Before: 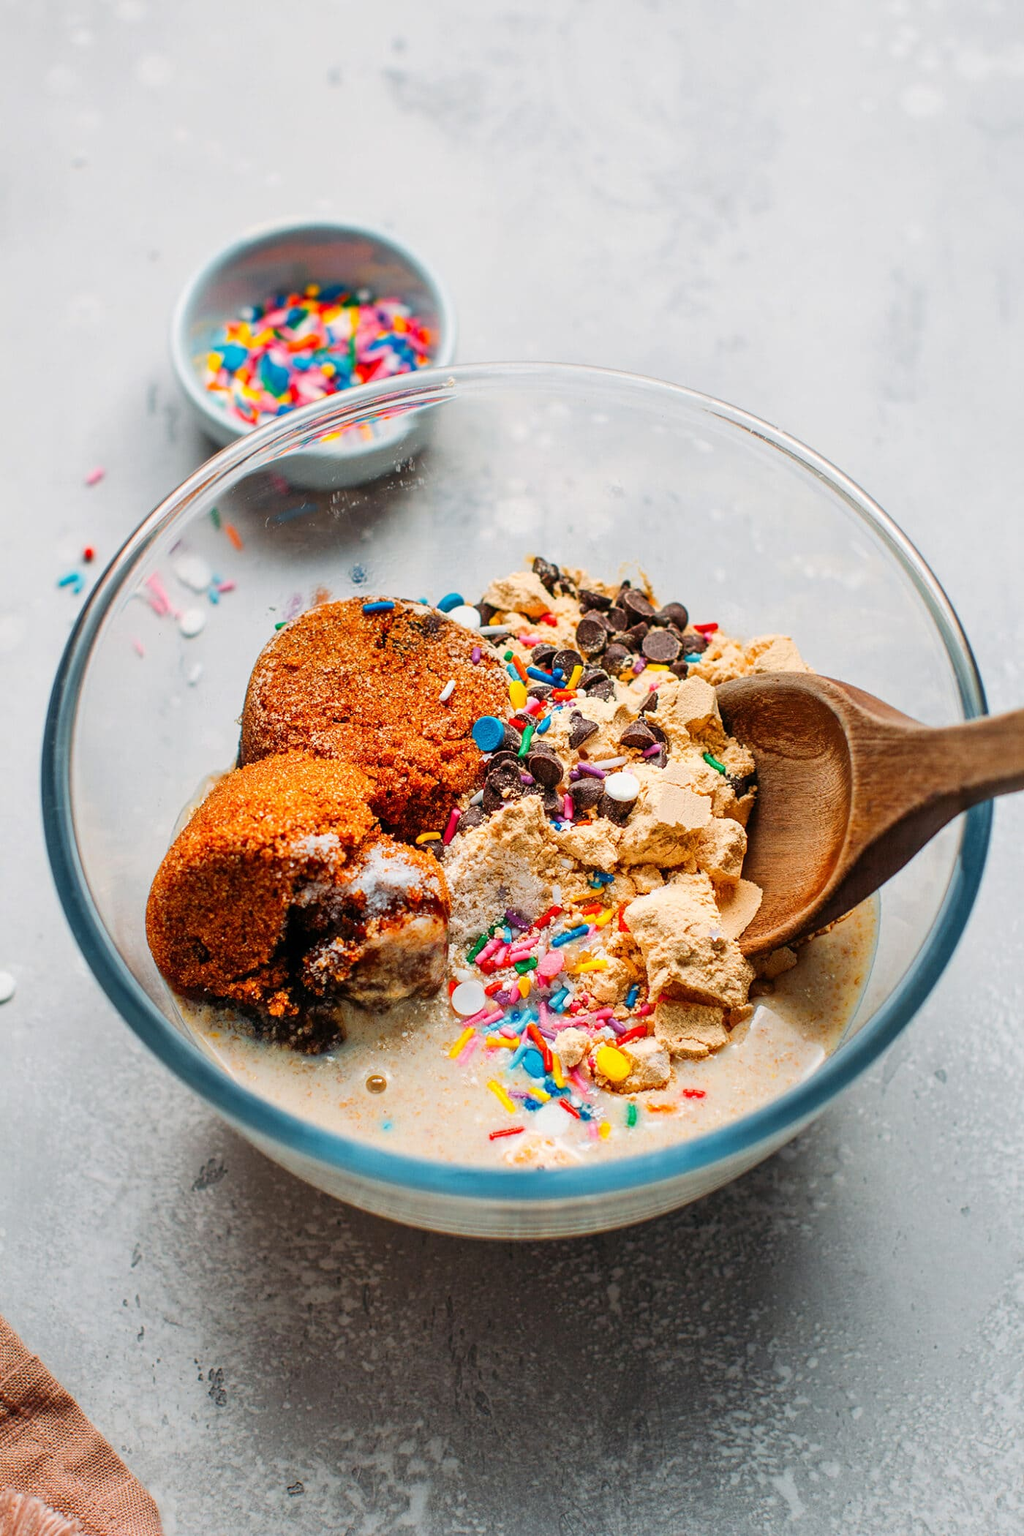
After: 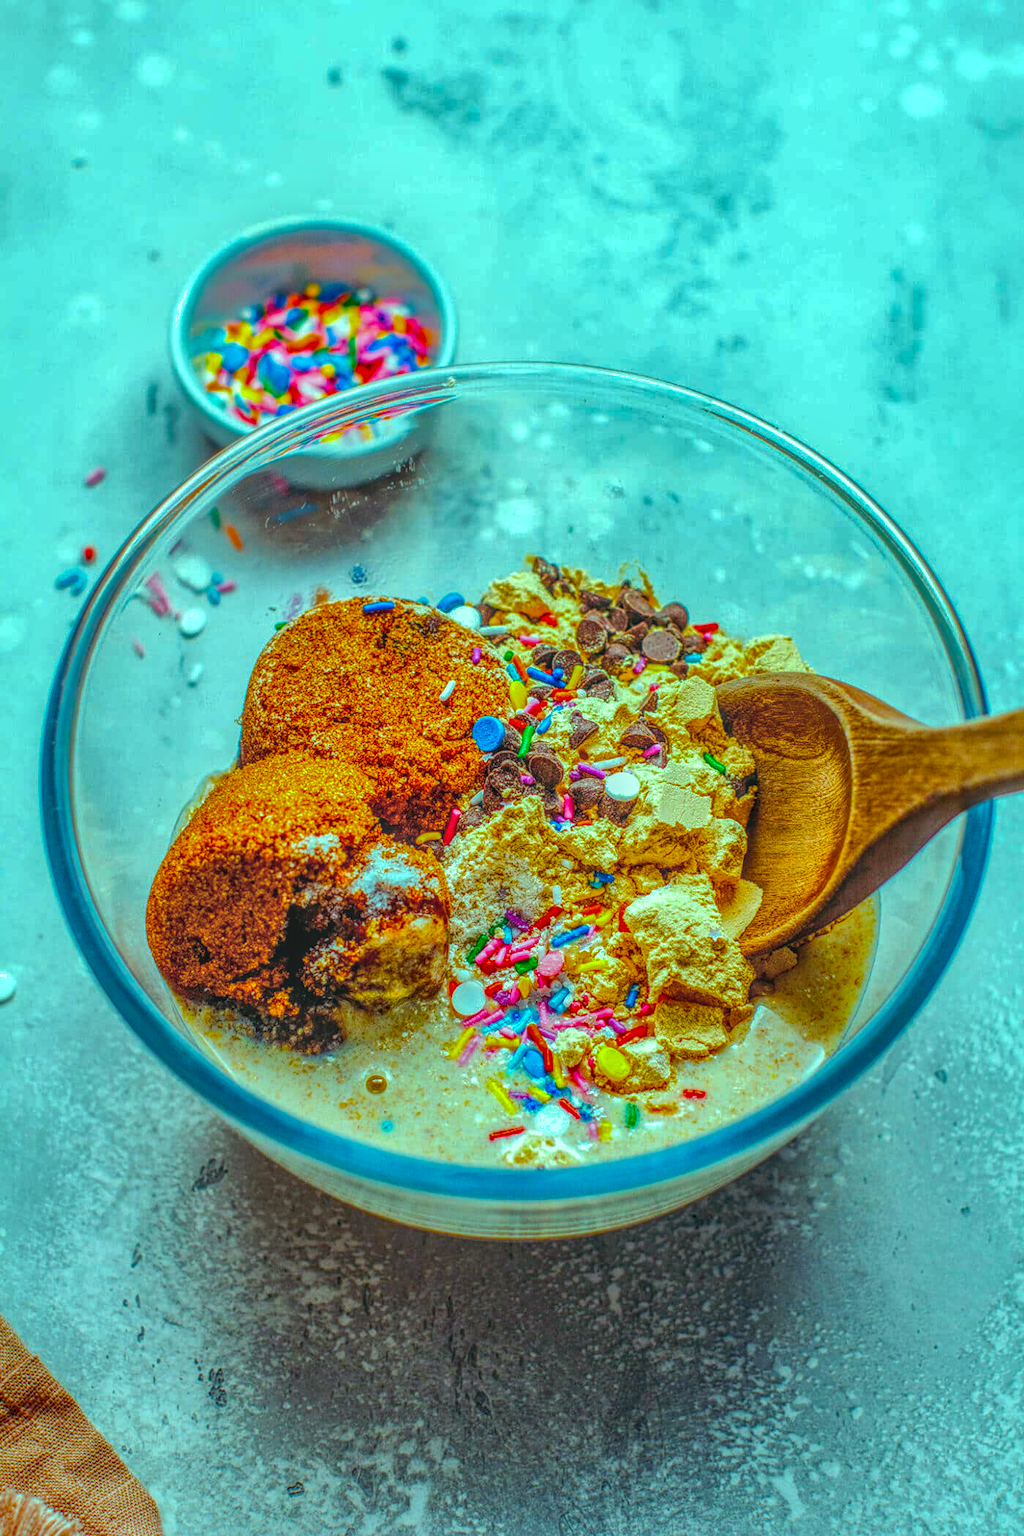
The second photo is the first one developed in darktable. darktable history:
color balance: mode lift, gamma, gain (sRGB), lift [0.997, 0.979, 1.021, 1.011], gamma [1, 1.084, 0.916, 0.998], gain [1, 0.87, 1.13, 1.101], contrast 4.55%, contrast fulcrum 38.24%, output saturation 104.09%
color balance rgb: linear chroma grading › global chroma 23.15%, perceptual saturation grading › global saturation 28.7%, perceptual saturation grading › mid-tones 12.04%, perceptual saturation grading › shadows 10.19%, global vibrance 22.22%
shadows and highlights: shadows 40, highlights -60
local contrast: highlights 0%, shadows 0%, detail 200%, midtone range 0.25
